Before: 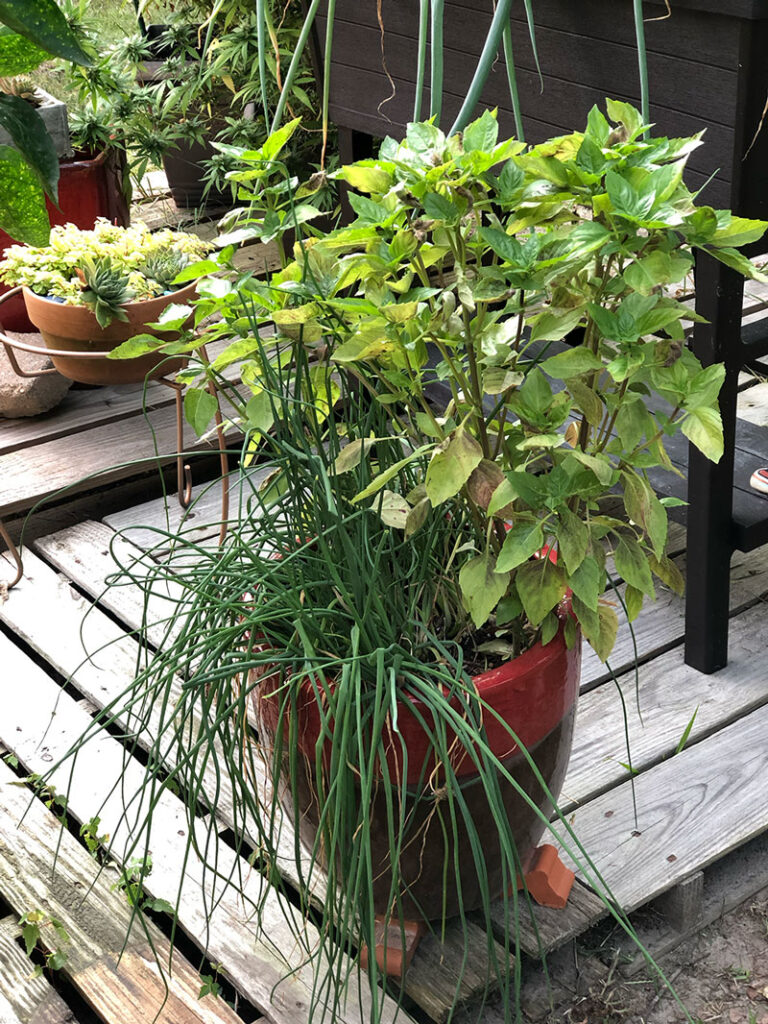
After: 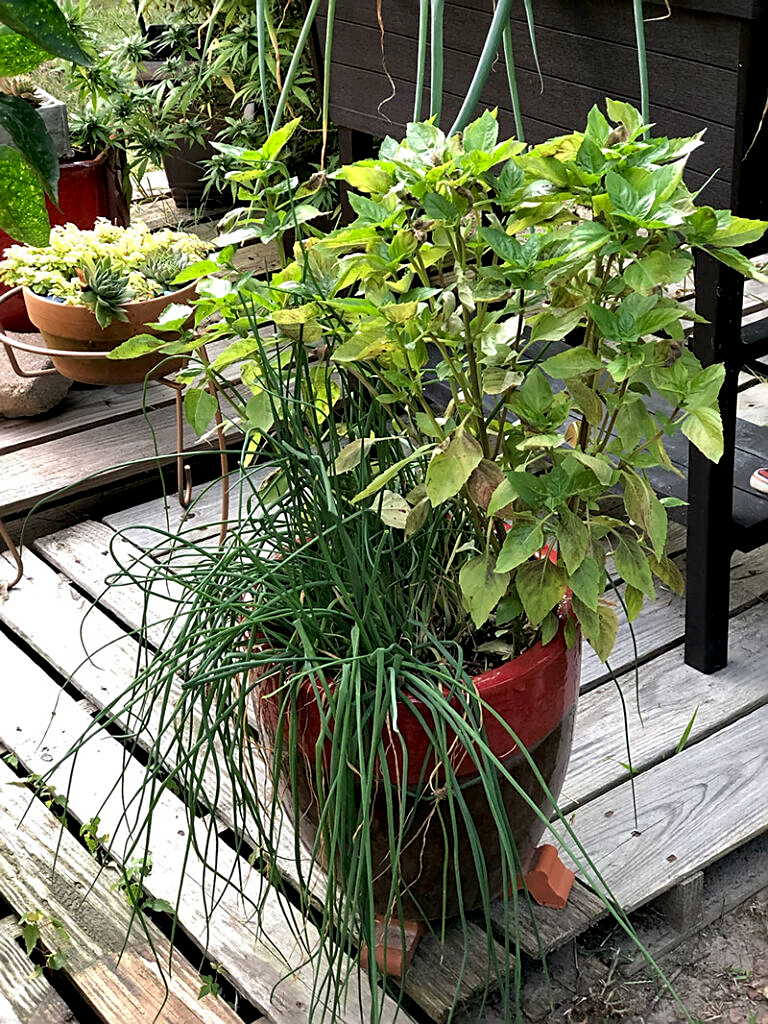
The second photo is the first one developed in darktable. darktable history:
exposure: black level correction 0.007, compensate highlight preservation false
sharpen: on, module defaults
